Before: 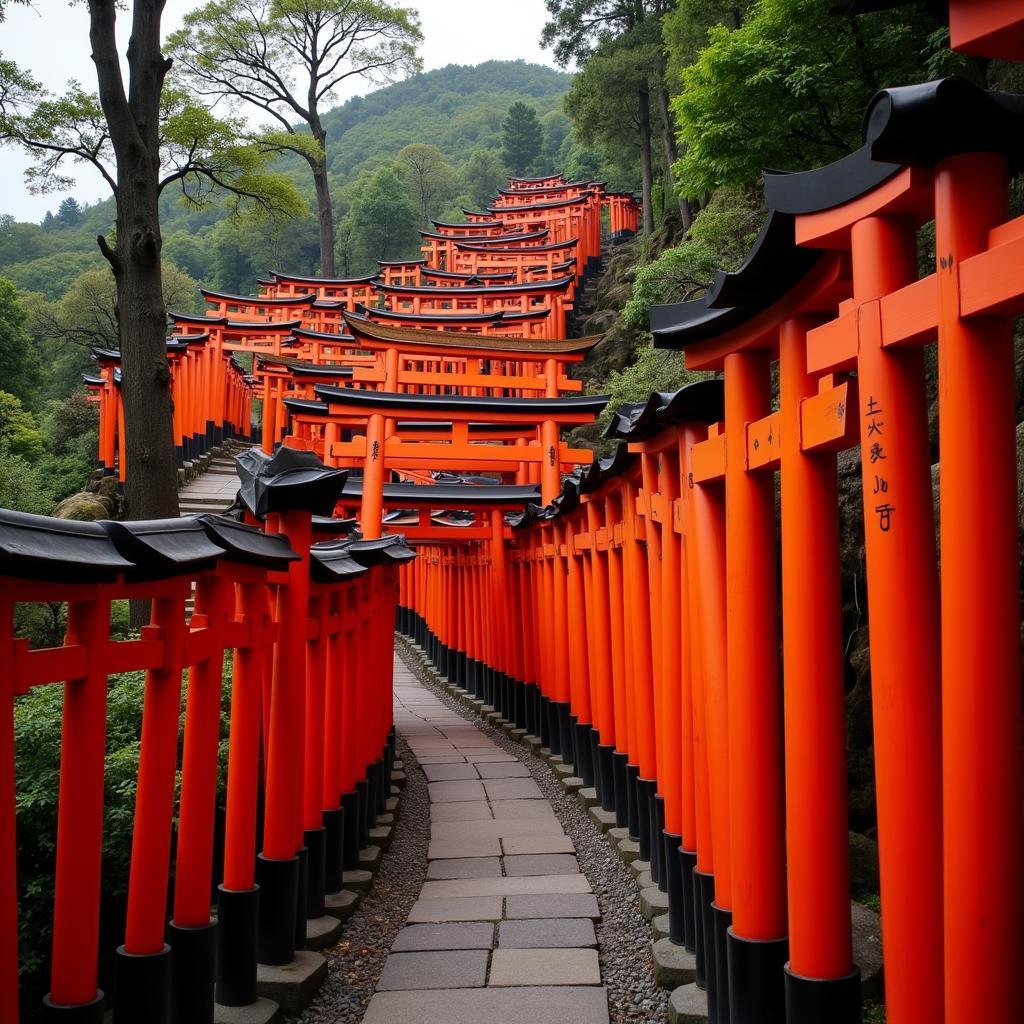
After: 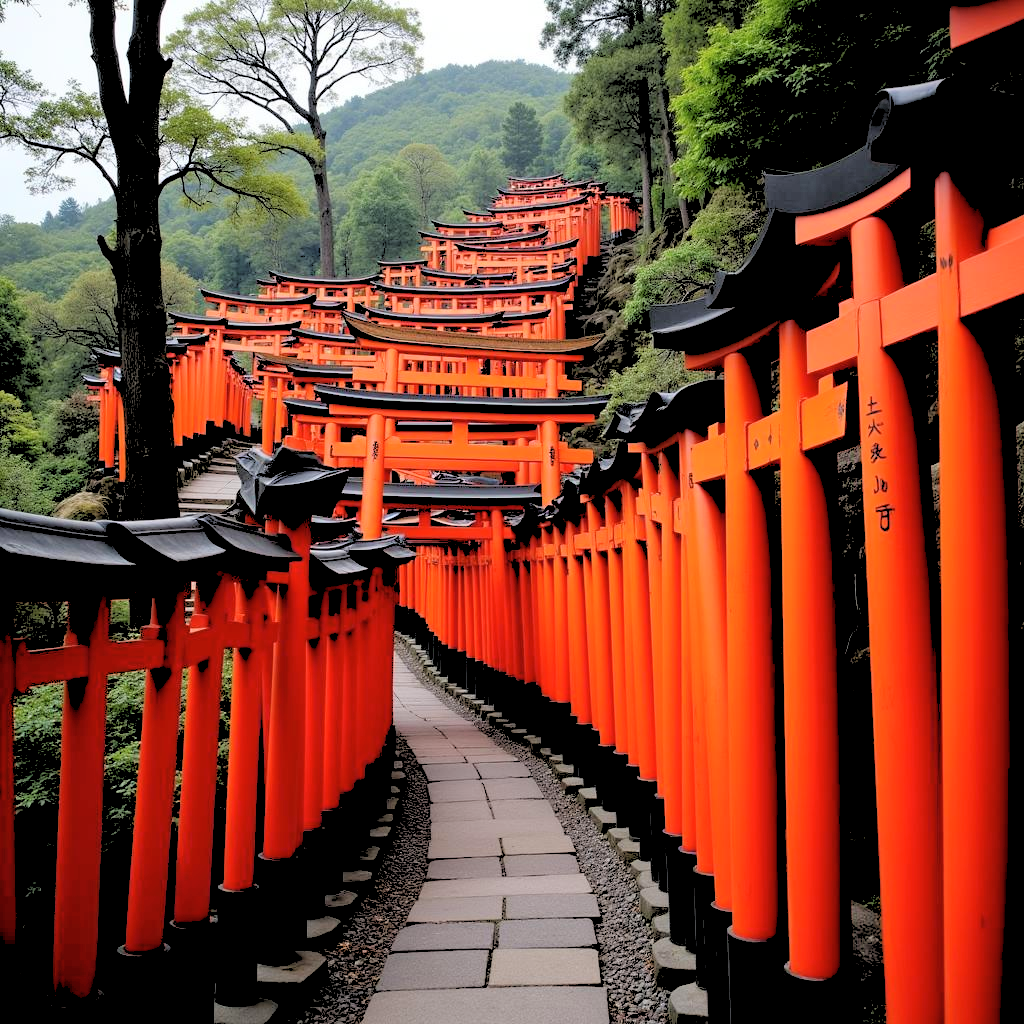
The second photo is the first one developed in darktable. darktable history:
rgb levels: levels [[0.027, 0.429, 0.996], [0, 0.5, 1], [0, 0.5, 1]]
contrast brightness saturation: saturation -0.05
